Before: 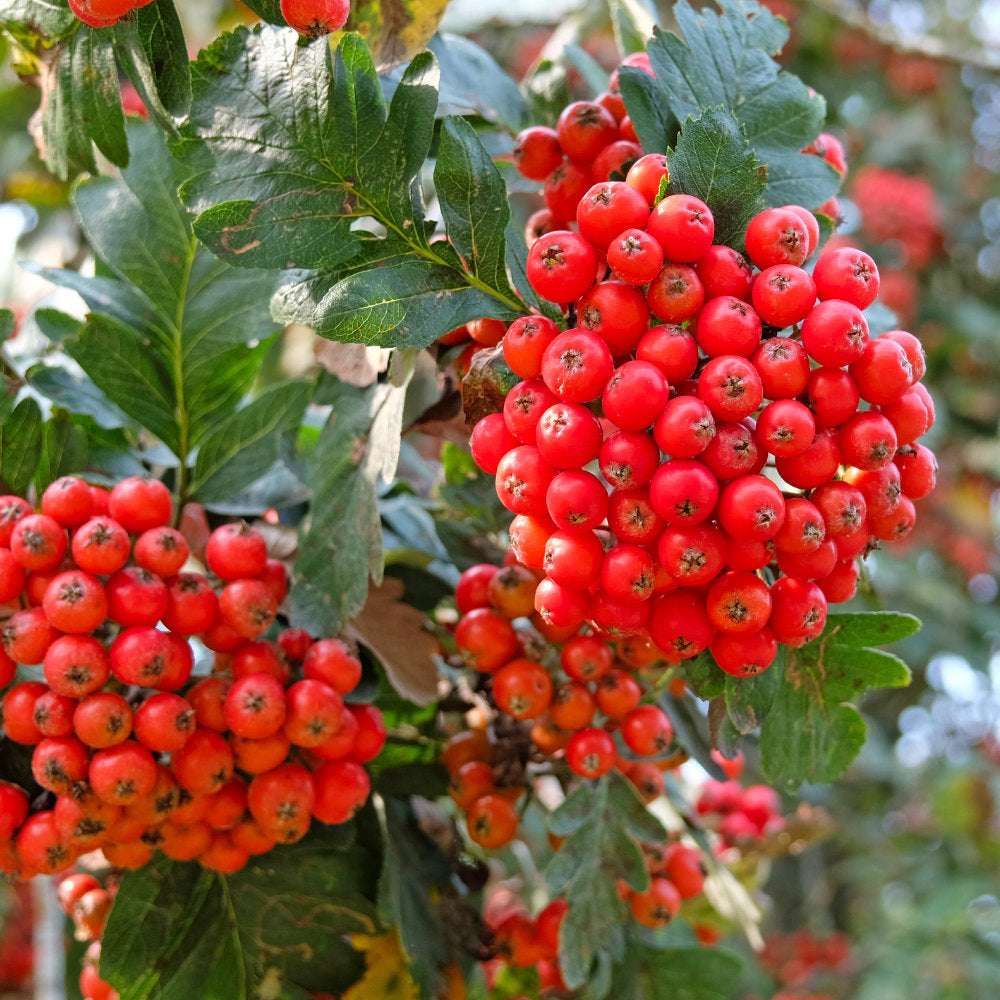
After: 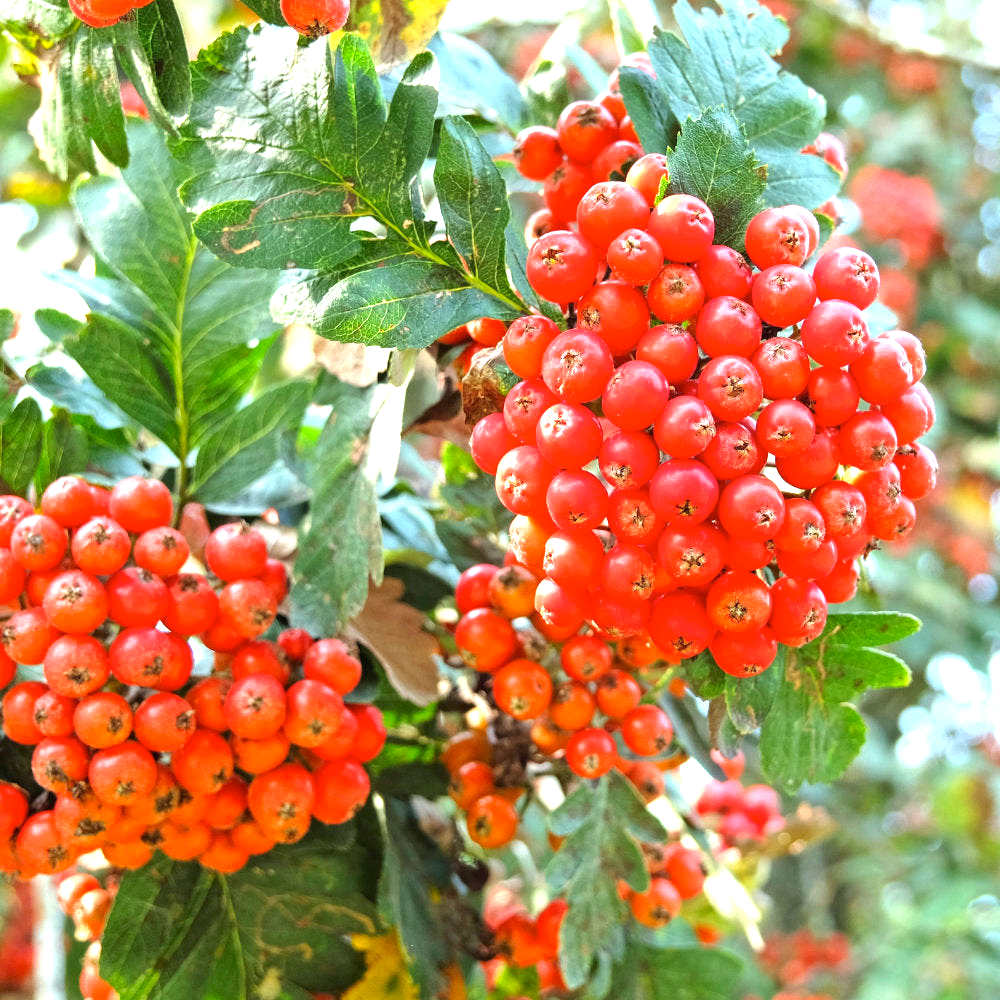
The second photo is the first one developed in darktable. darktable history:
exposure: black level correction 0, exposure 1.35 EV, compensate exposure bias true, compensate highlight preservation false
color correction: highlights a* -8, highlights b* 3.1
